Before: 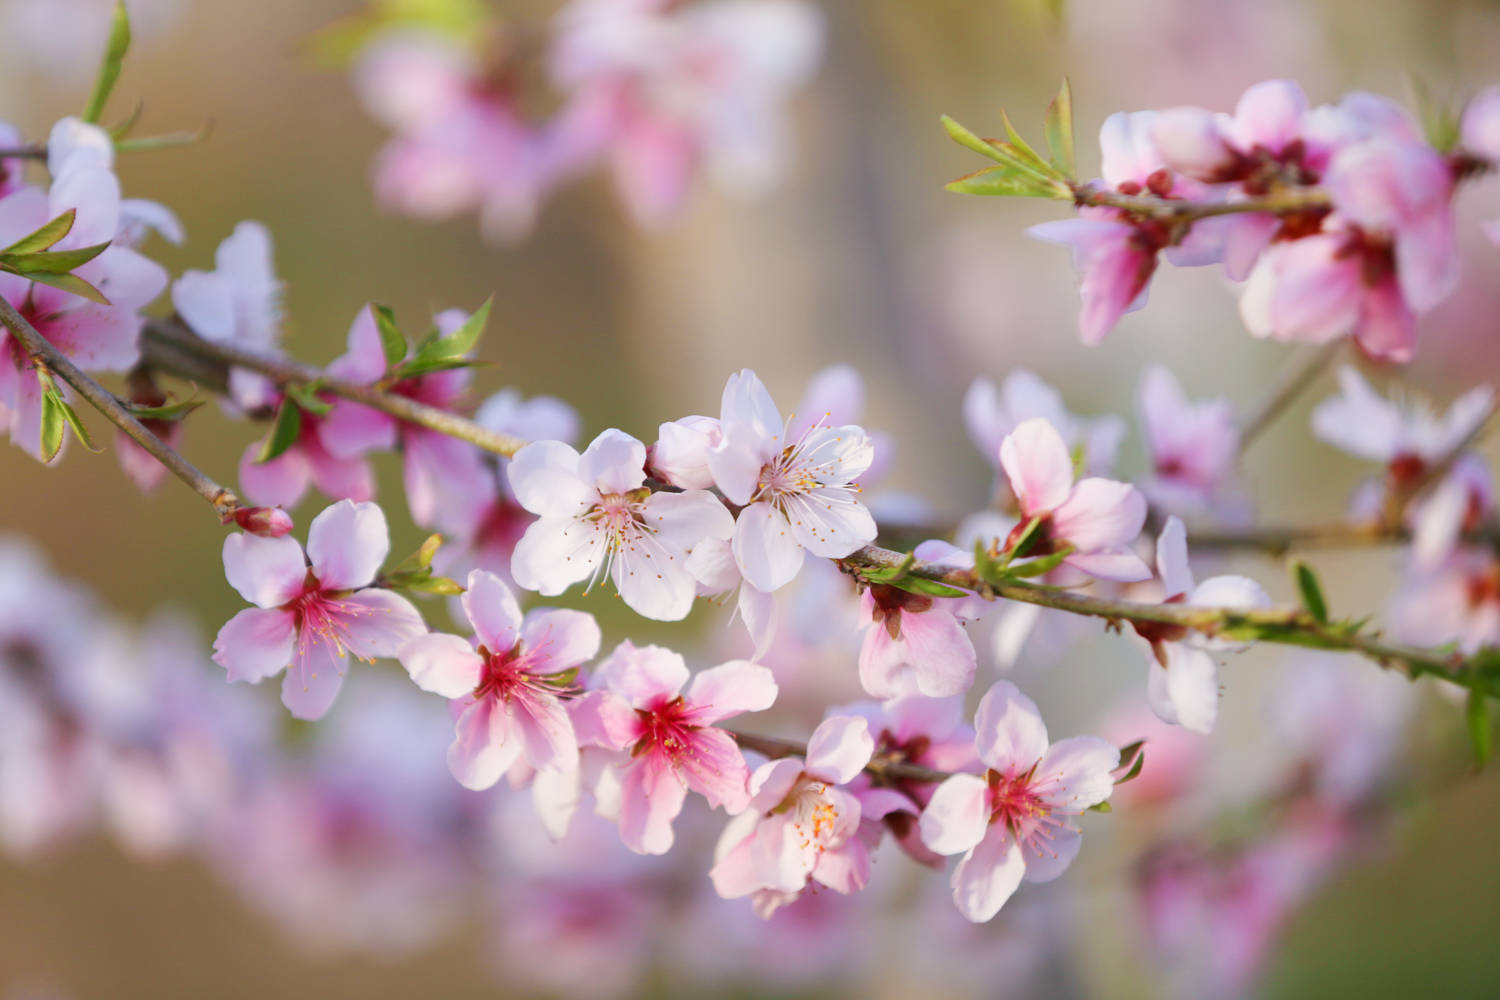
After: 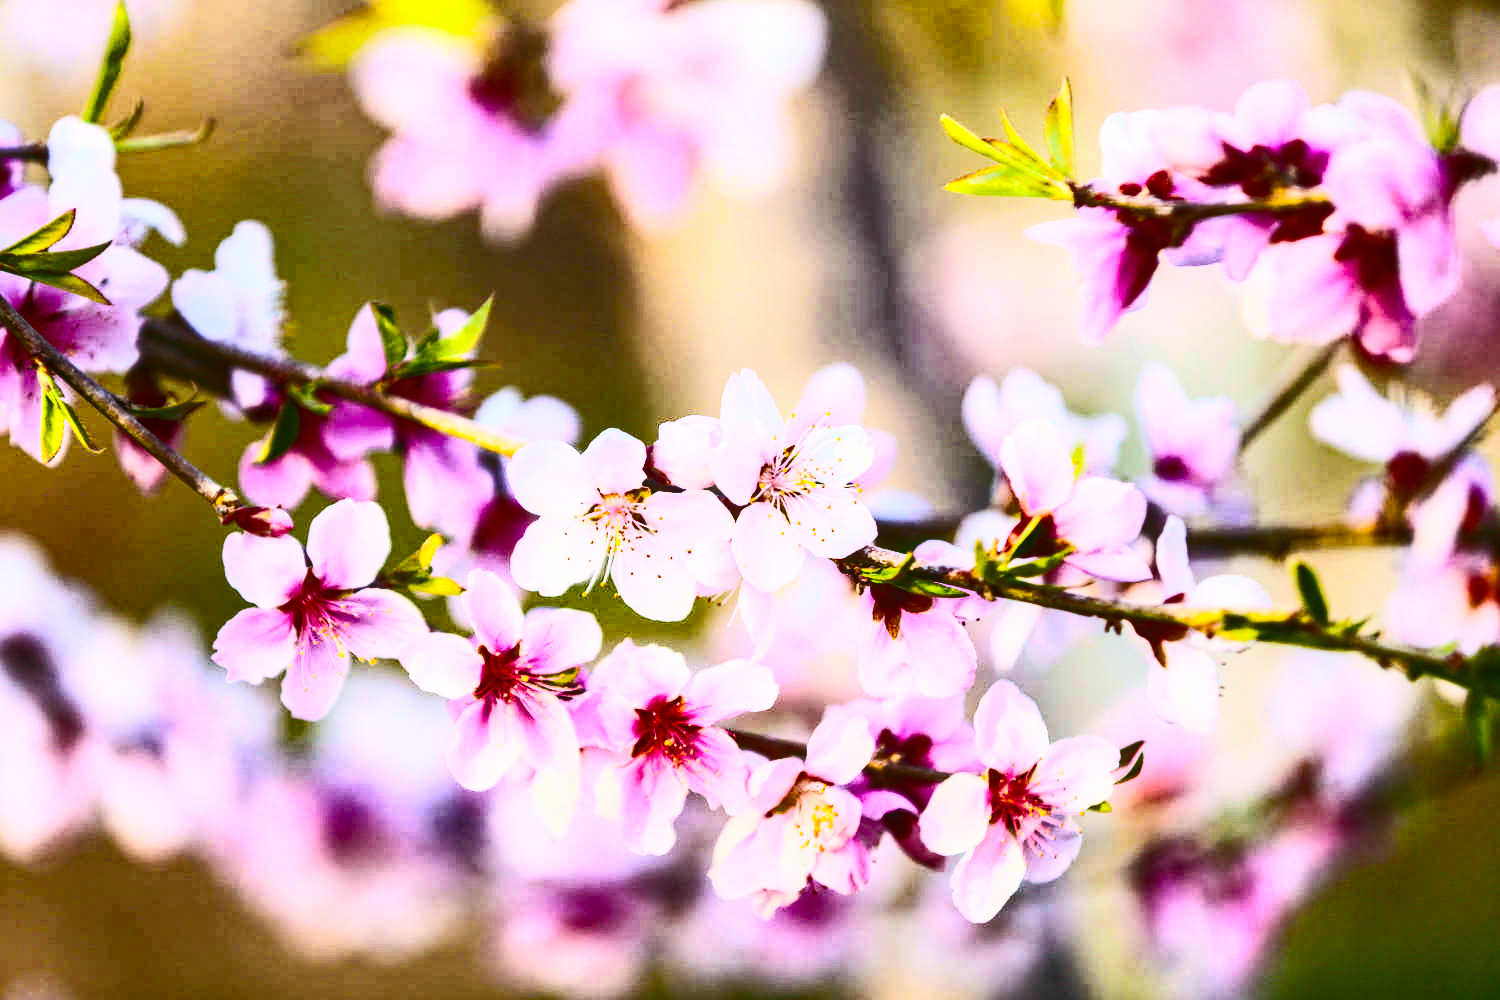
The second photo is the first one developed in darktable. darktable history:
color balance rgb: linear chroma grading › global chroma 50%, perceptual saturation grading › global saturation 2.34%, global vibrance 6.64%, contrast 12.71%, saturation formula JzAzBz (2021)
shadows and highlights: radius 133.83, soften with gaussian
local contrast: on, module defaults
contrast brightness saturation: contrast 0.93, brightness 0.2
haze removal: adaptive false
